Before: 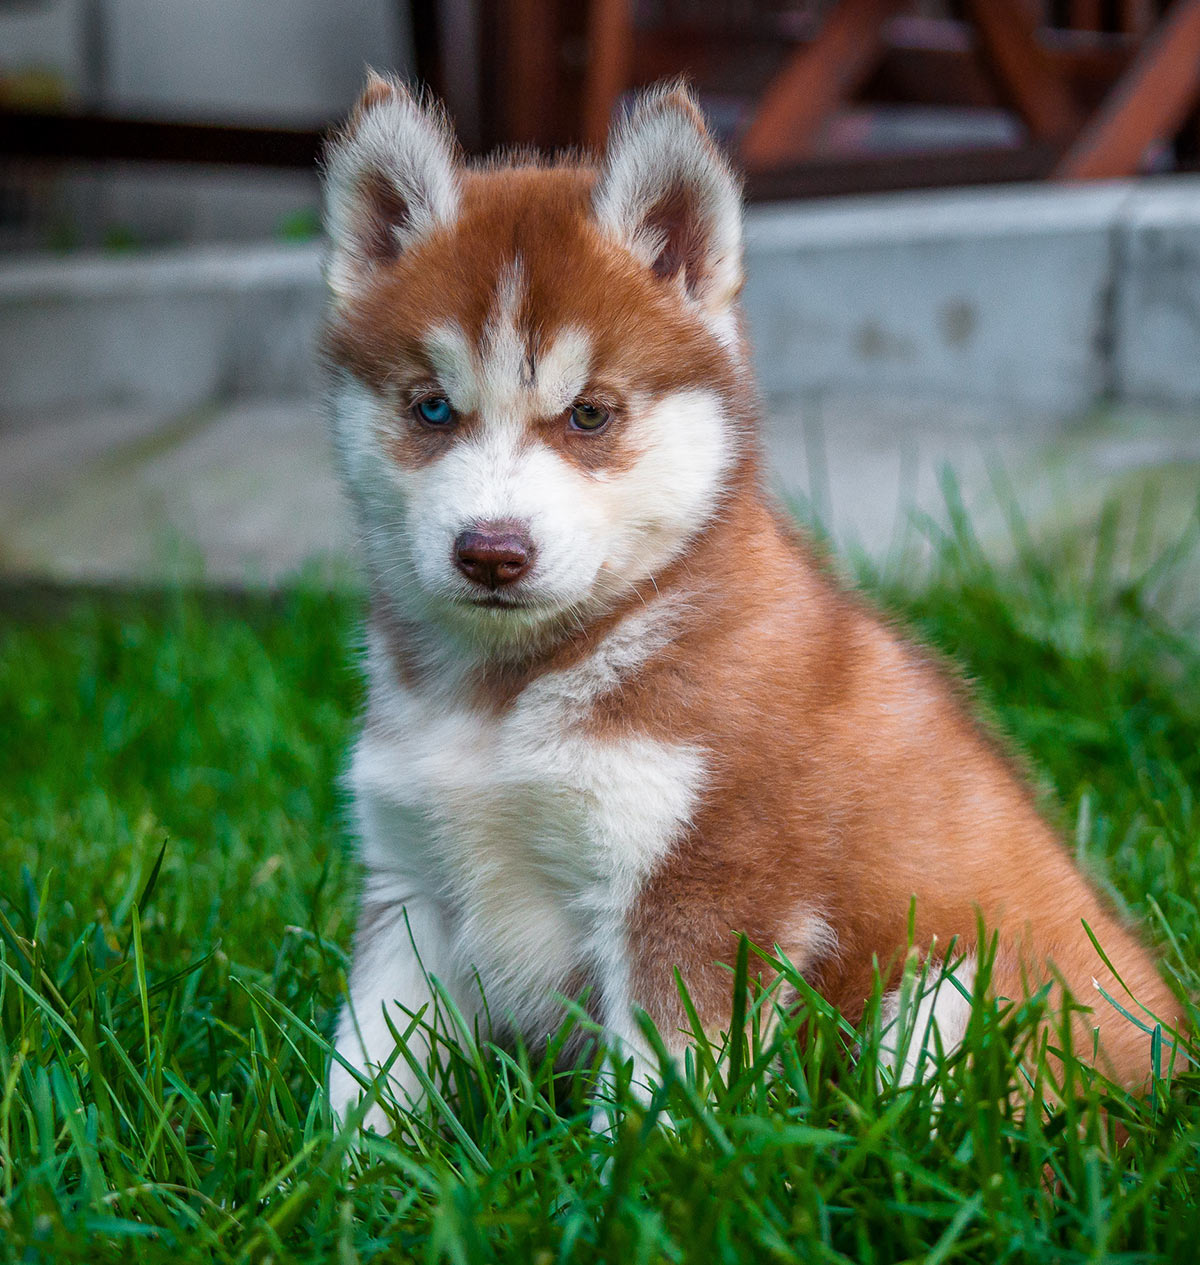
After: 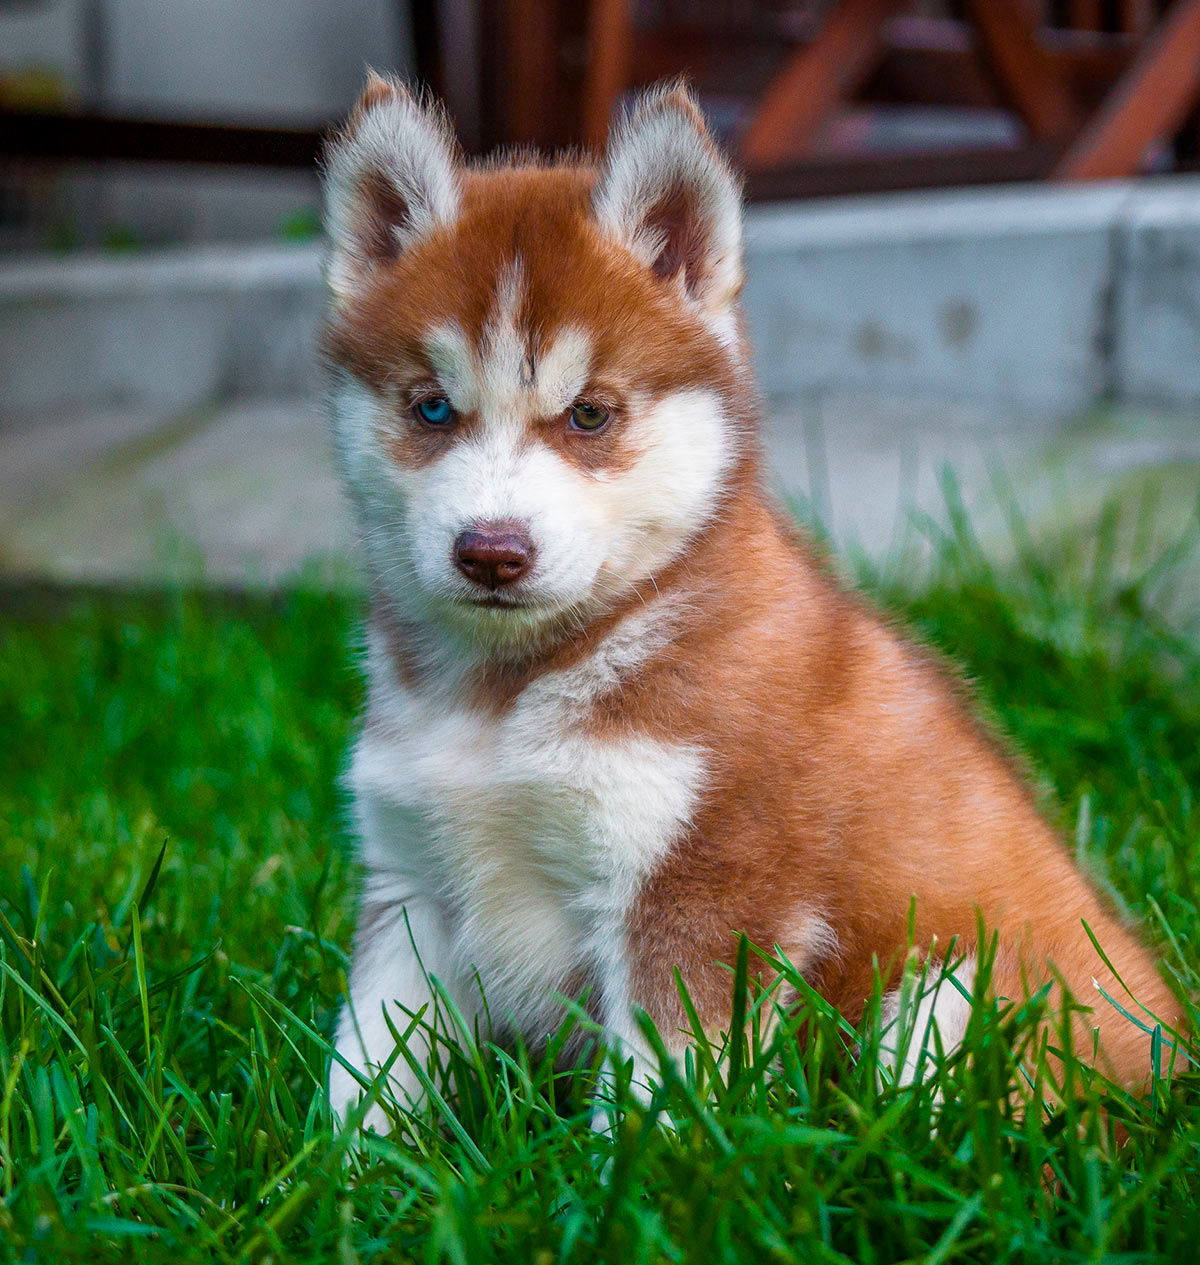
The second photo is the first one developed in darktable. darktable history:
color balance rgb: perceptual saturation grading › global saturation 6.826%, perceptual saturation grading › shadows 2.879%, global vibrance 20%
